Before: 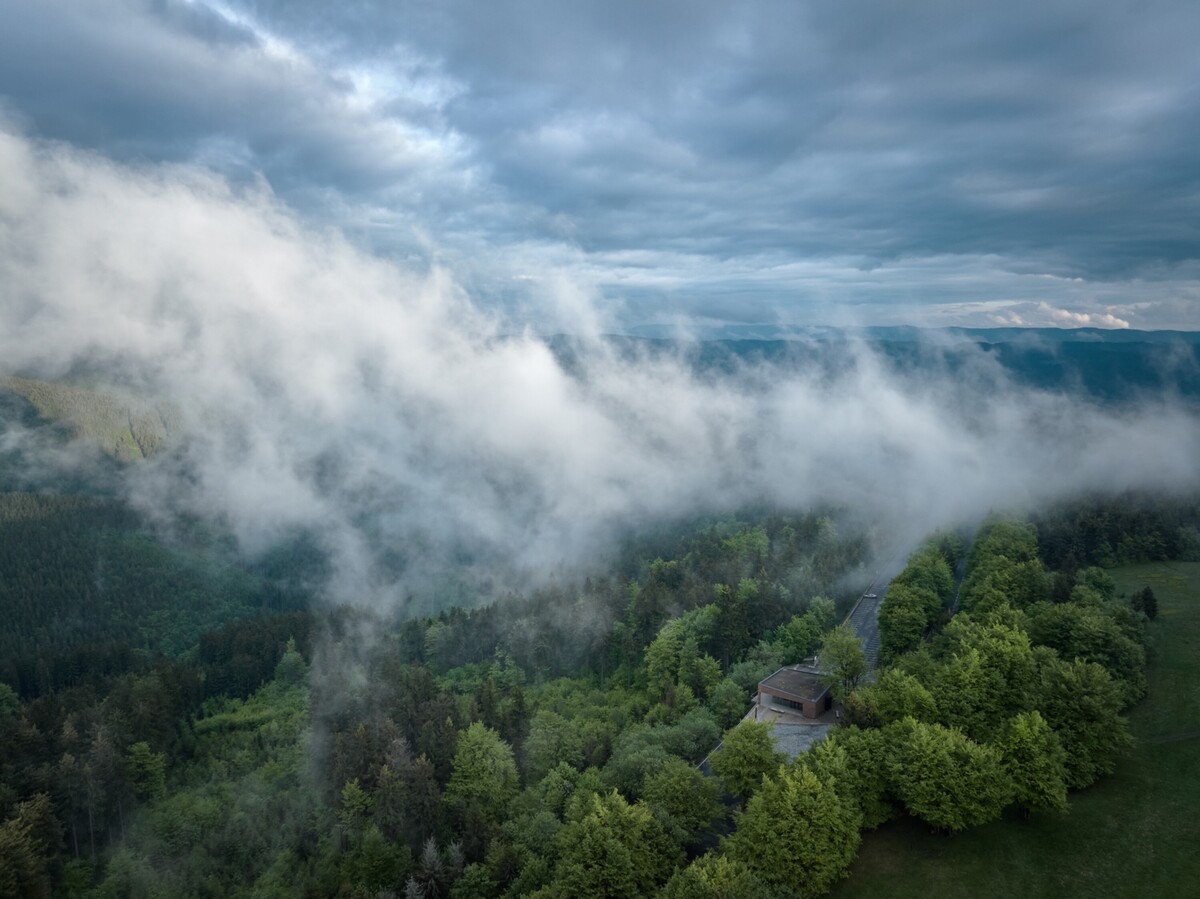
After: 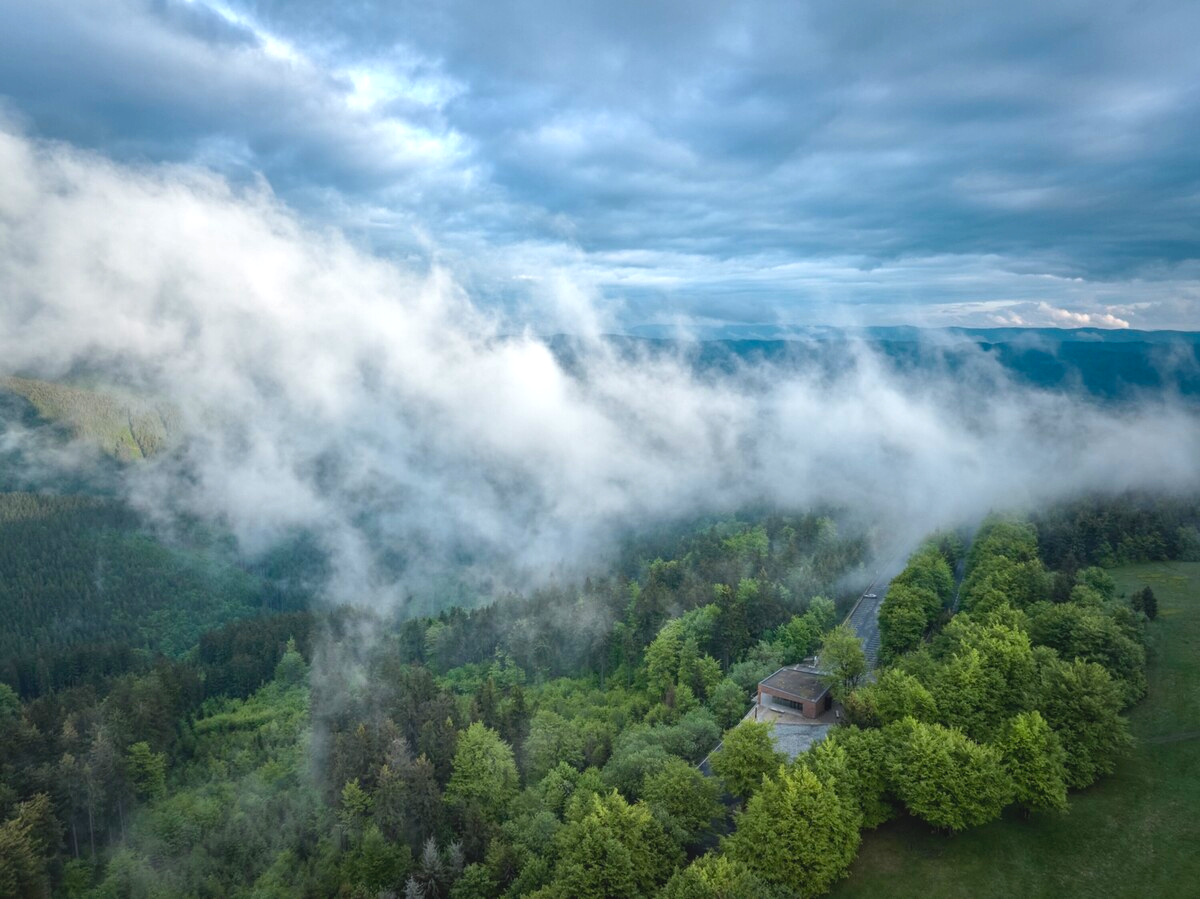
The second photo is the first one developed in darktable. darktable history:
contrast brightness saturation: contrast -0.19, saturation 0.19
local contrast: detail 130%
exposure: exposure 0.6 EV, compensate highlight preservation false
